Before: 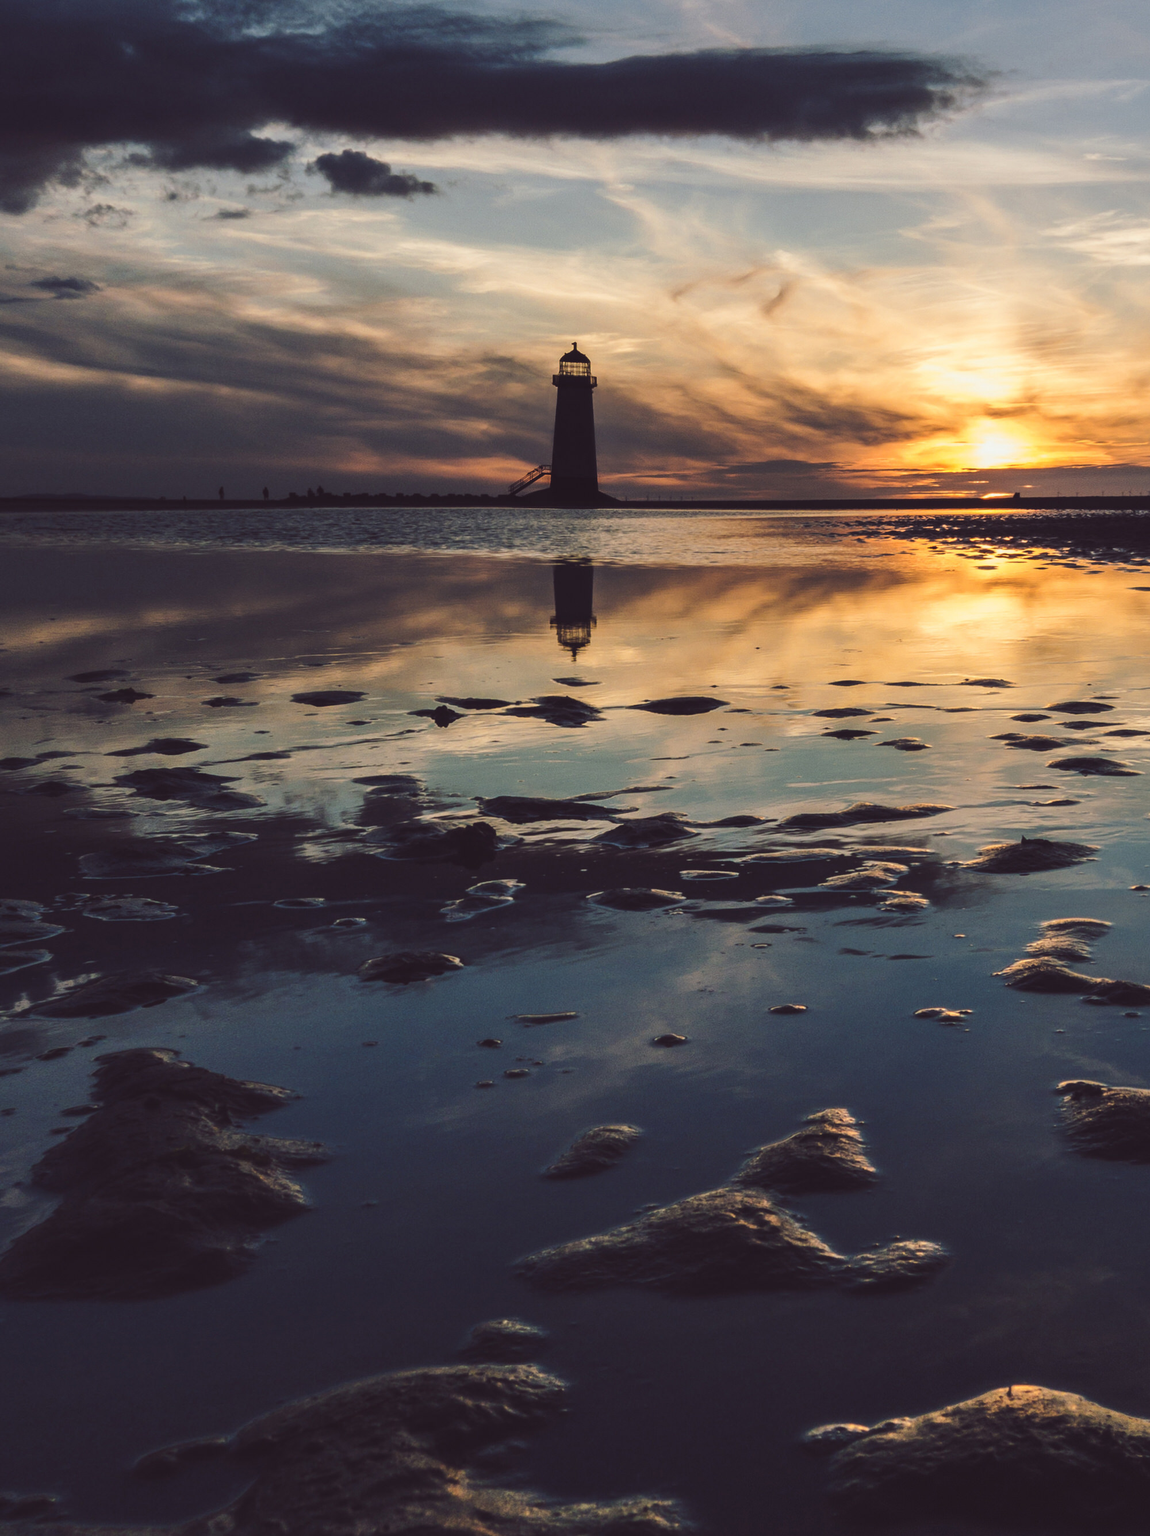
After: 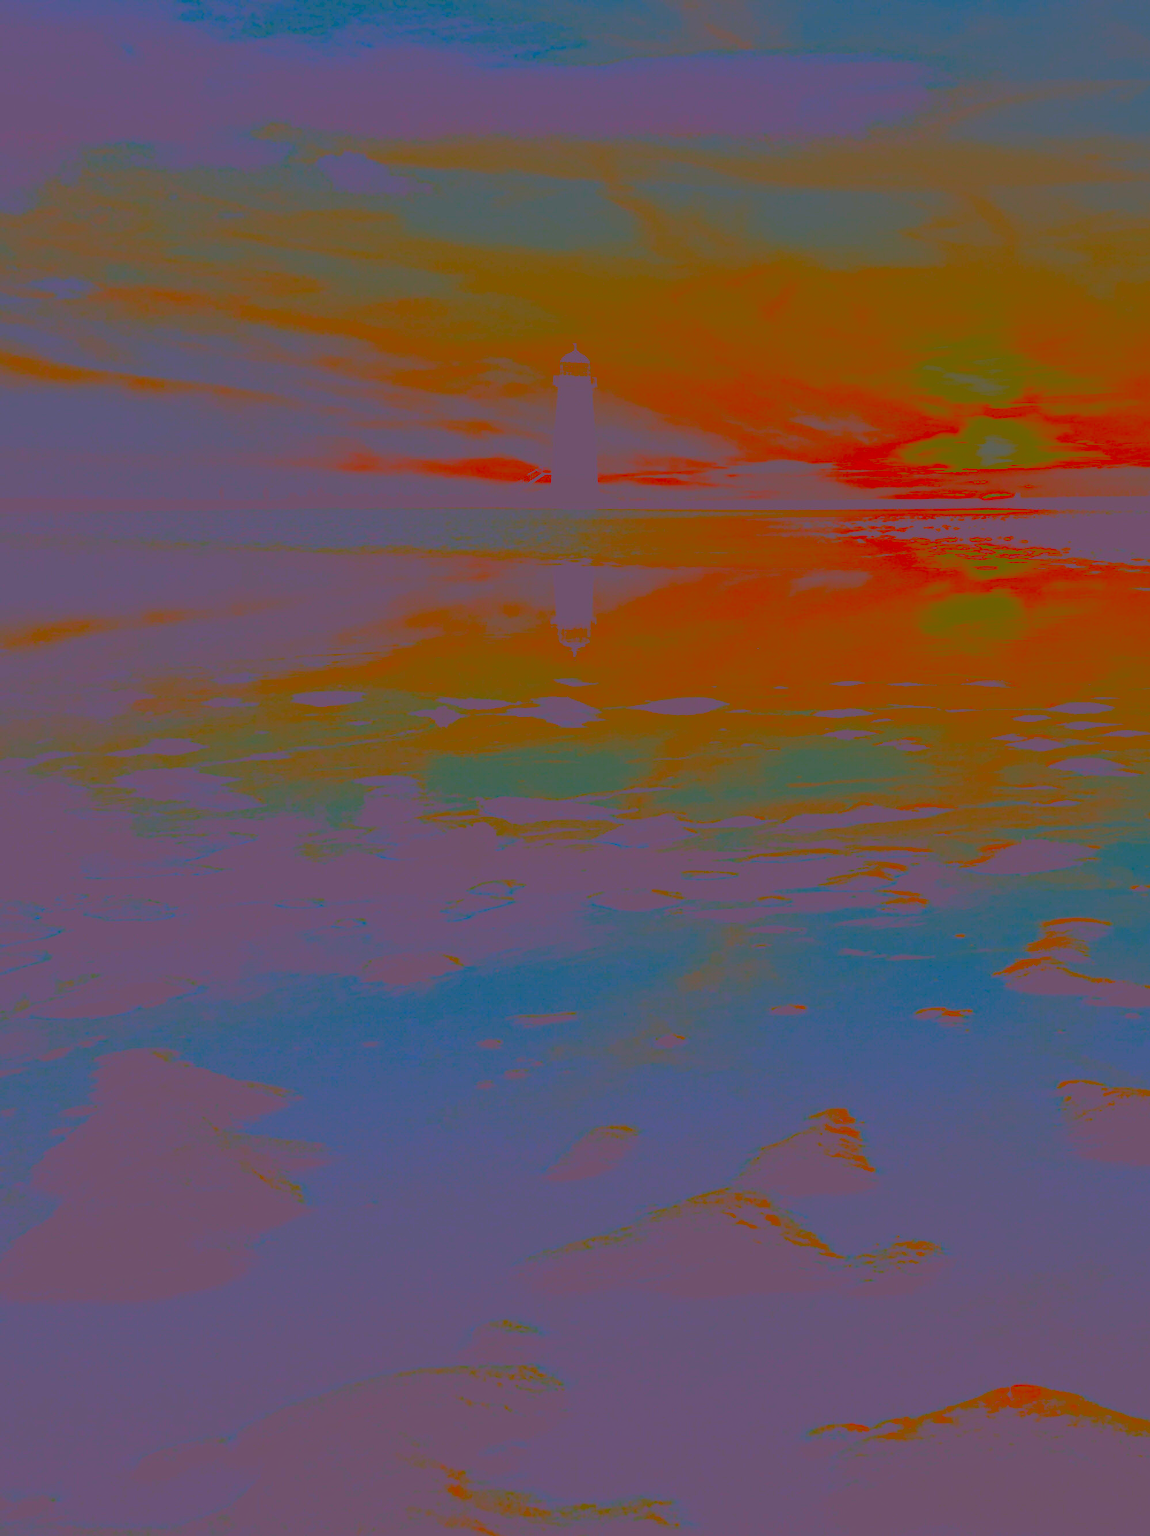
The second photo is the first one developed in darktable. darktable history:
color balance rgb: perceptual saturation grading › global saturation 40.732%, global vibrance 20.467%
contrast brightness saturation: contrast -0.982, brightness -0.17, saturation 0.746
local contrast: on, module defaults
